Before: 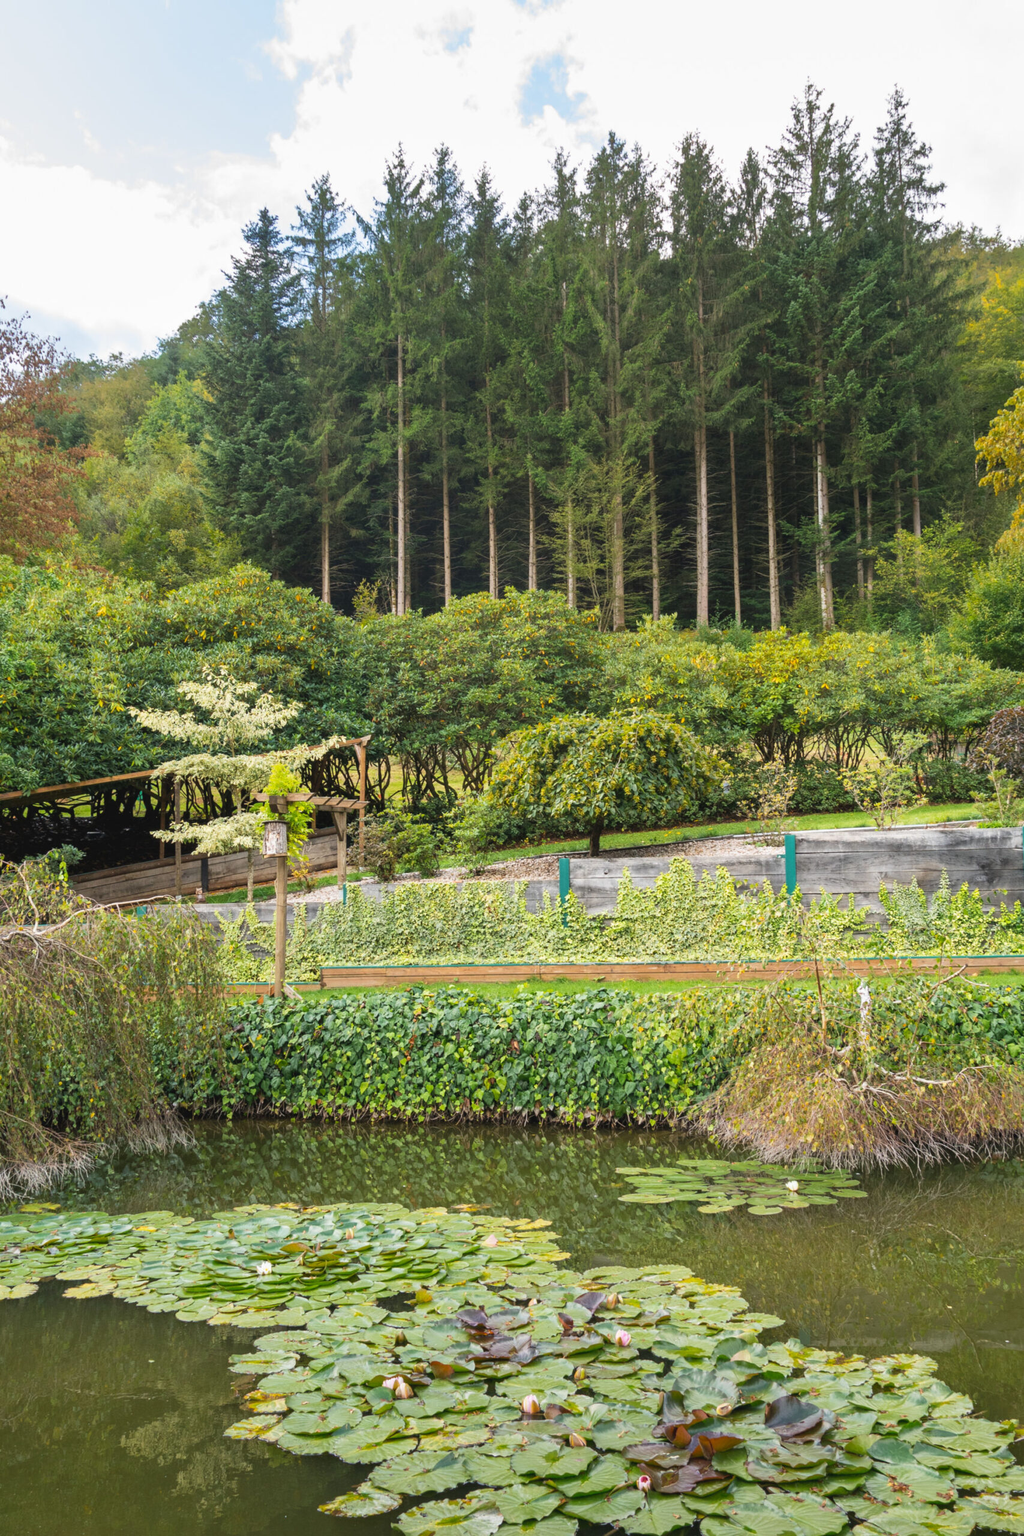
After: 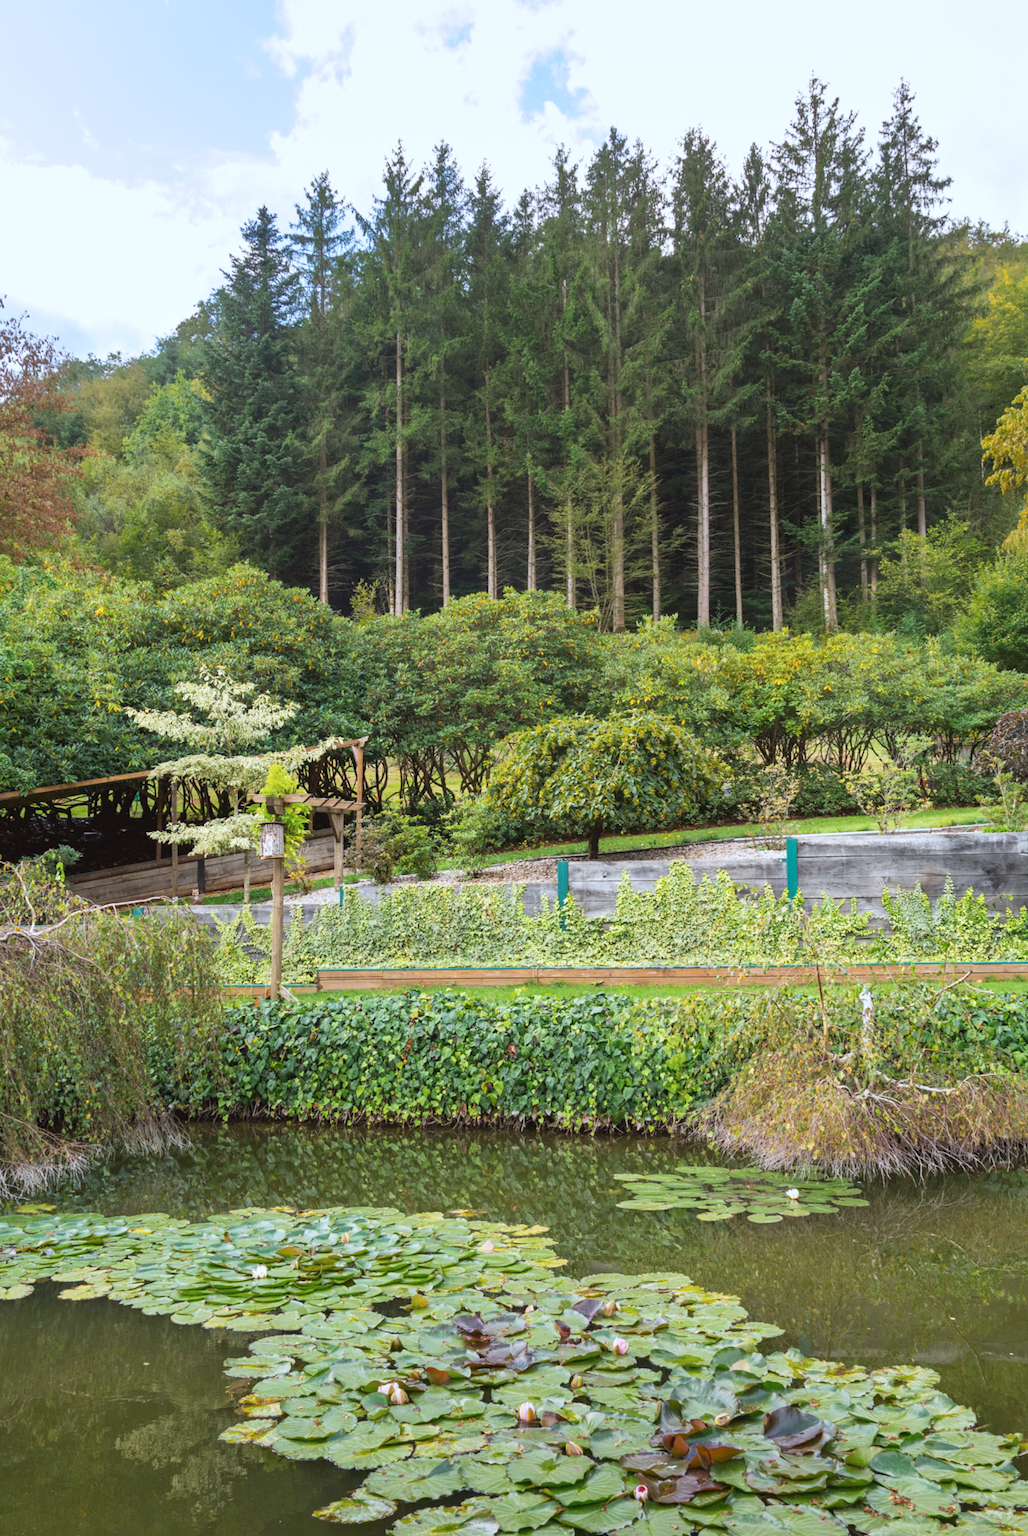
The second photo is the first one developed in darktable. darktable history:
rotate and perspective: rotation 0.192°, lens shift (horizontal) -0.015, crop left 0.005, crop right 0.996, crop top 0.006, crop bottom 0.99
color calibration: illuminant as shot in camera, x 0.358, y 0.373, temperature 4628.91 K
color correction: highlights a* -2.73, highlights b* -2.09, shadows a* 2.41, shadows b* 2.73
